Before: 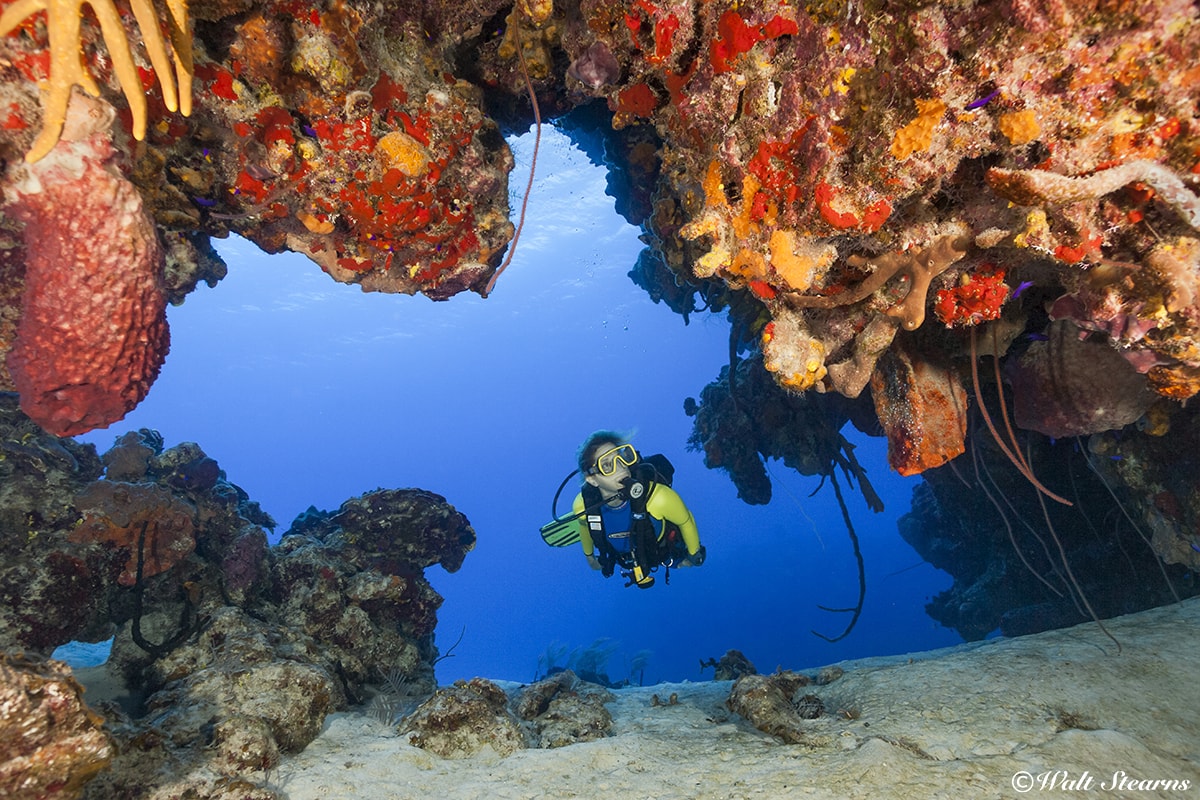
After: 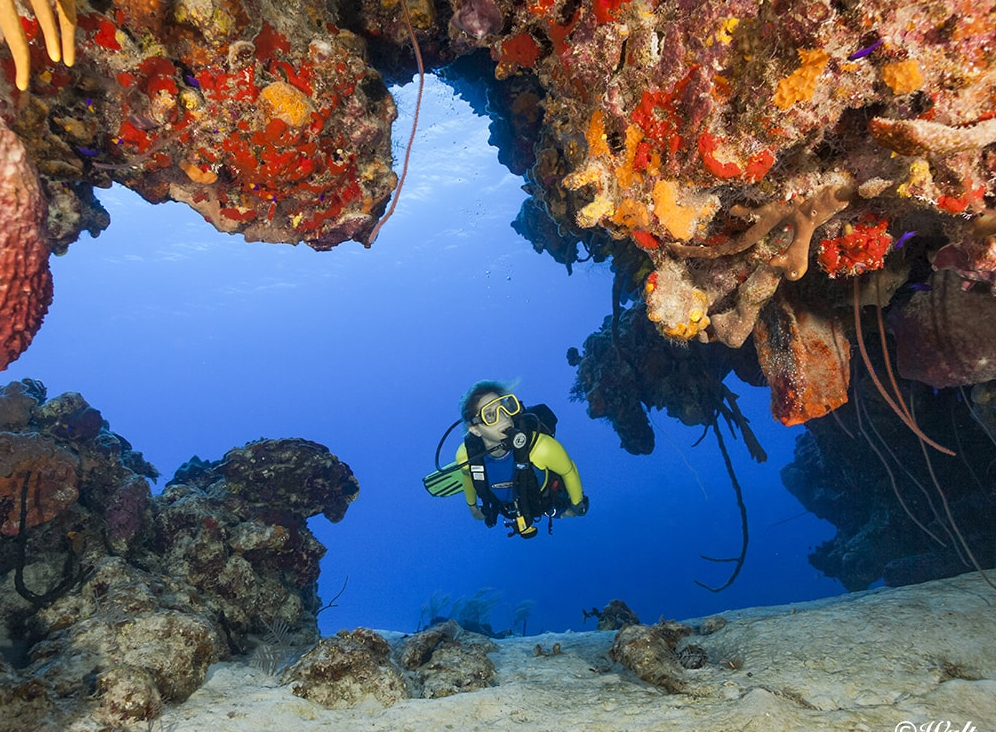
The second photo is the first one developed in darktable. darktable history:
crop: left 9.77%, top 6.306%, right 7.198%, bottom 2.098%
